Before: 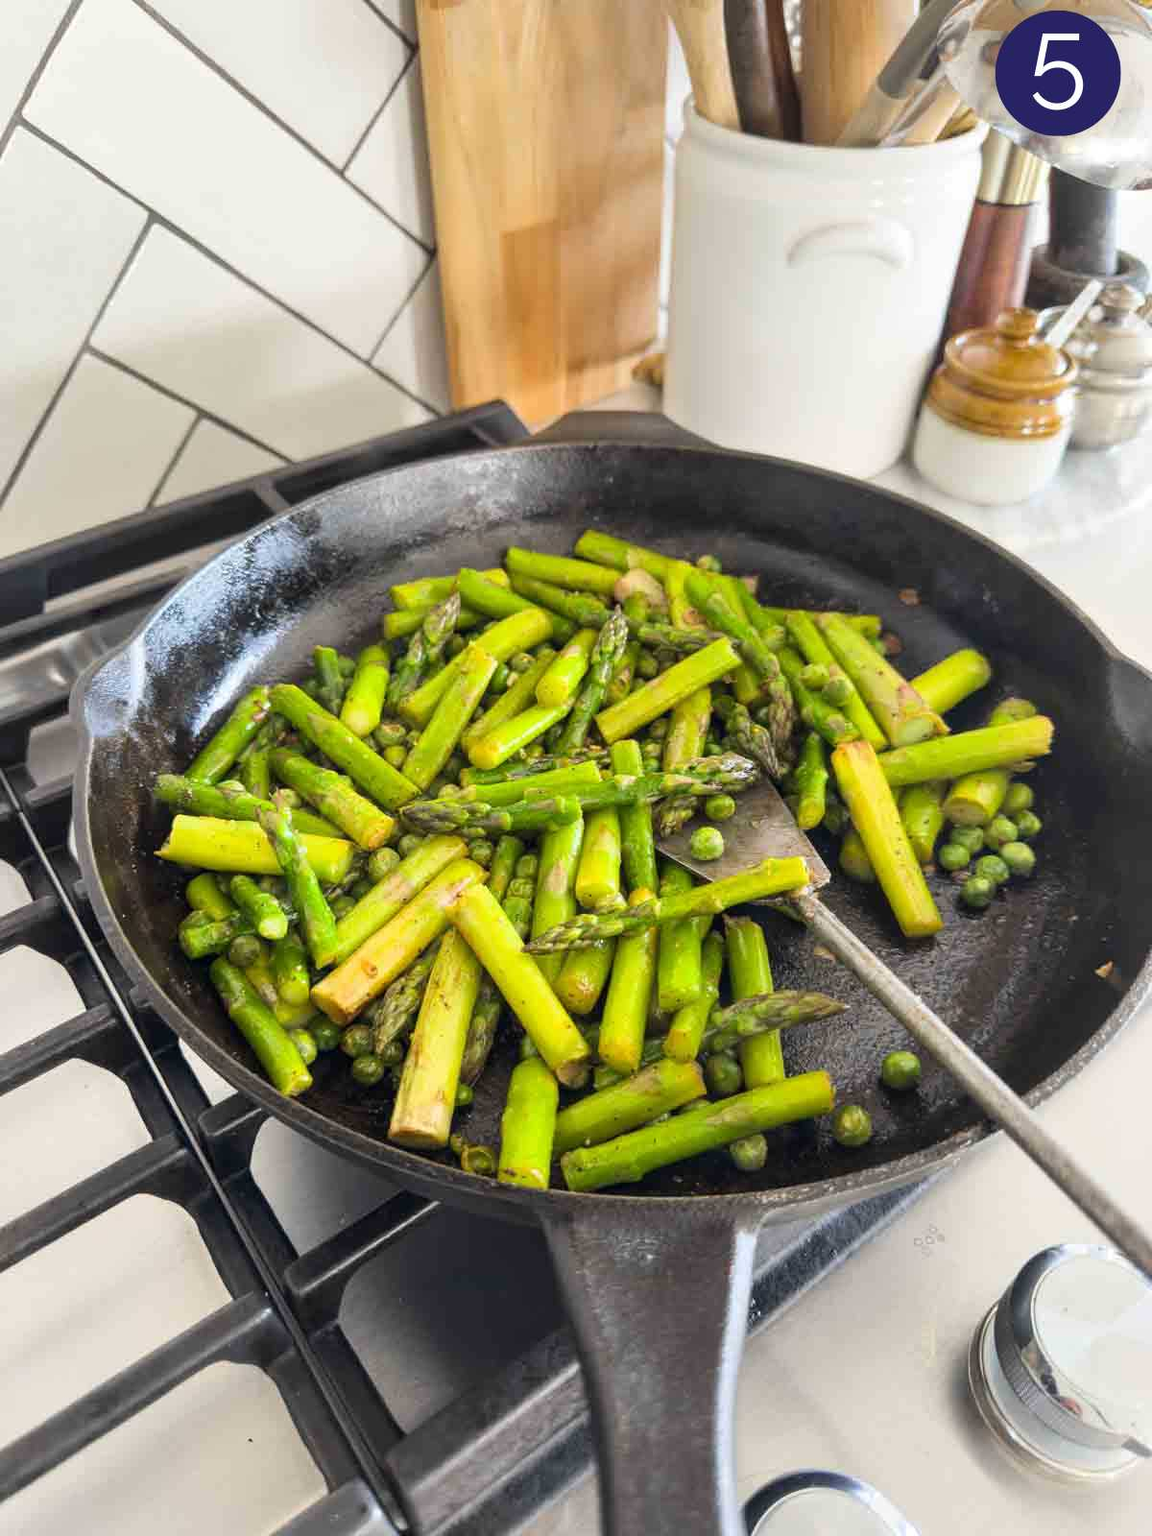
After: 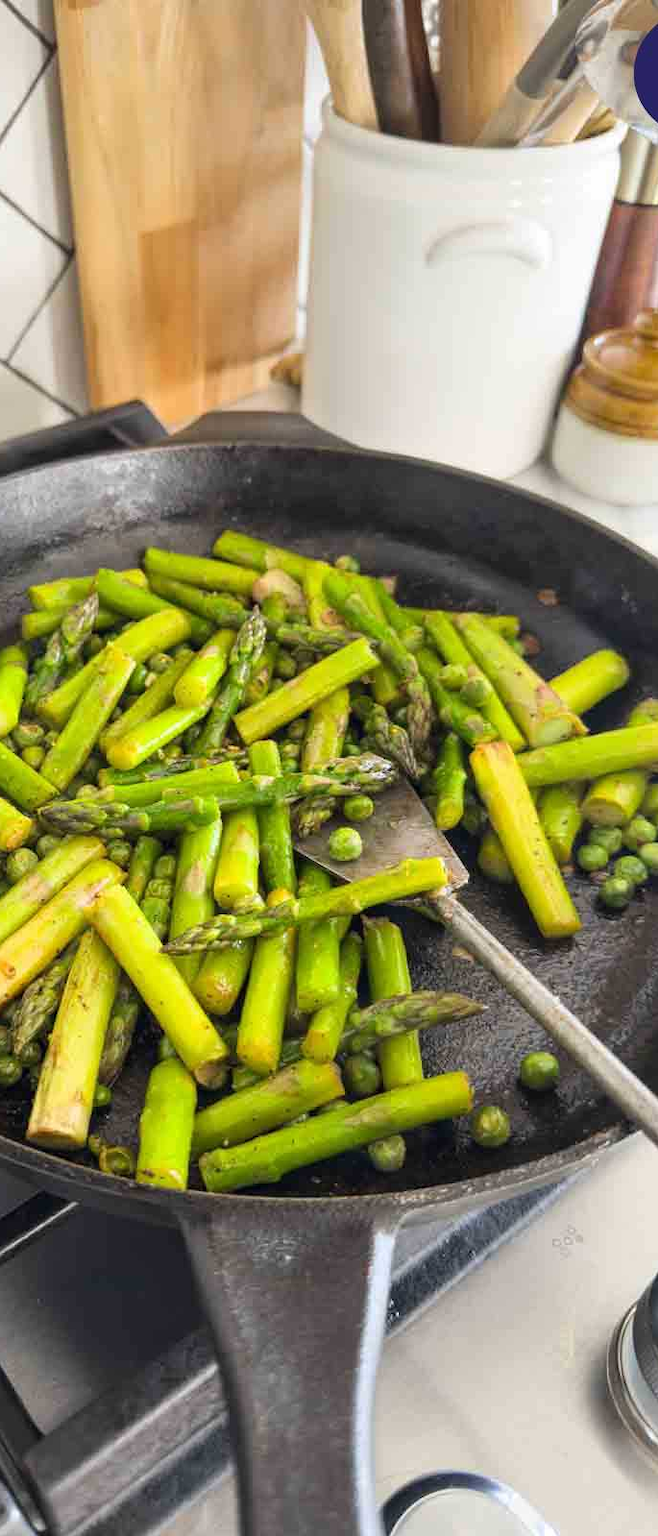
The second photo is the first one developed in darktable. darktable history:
crop: left 31.426%, top 0.024%, right 11.479%
